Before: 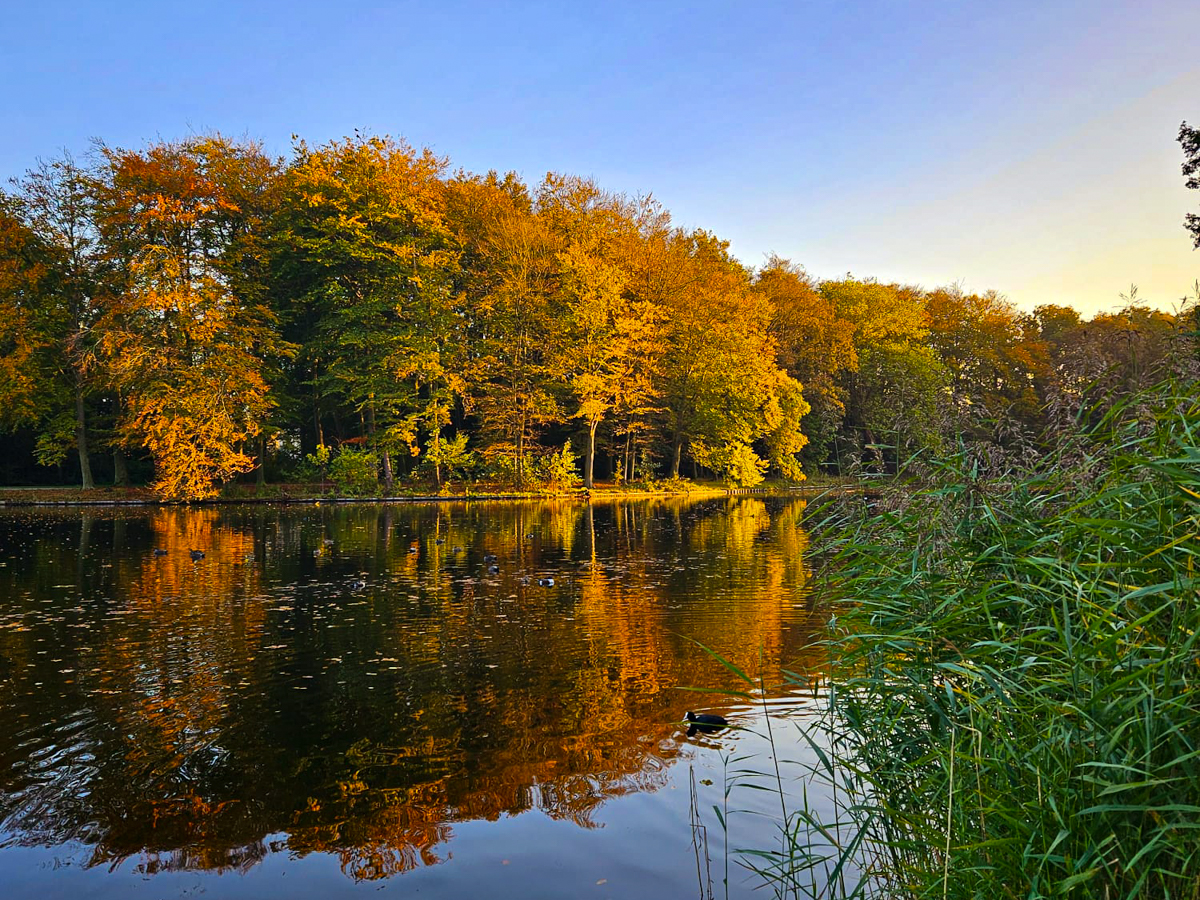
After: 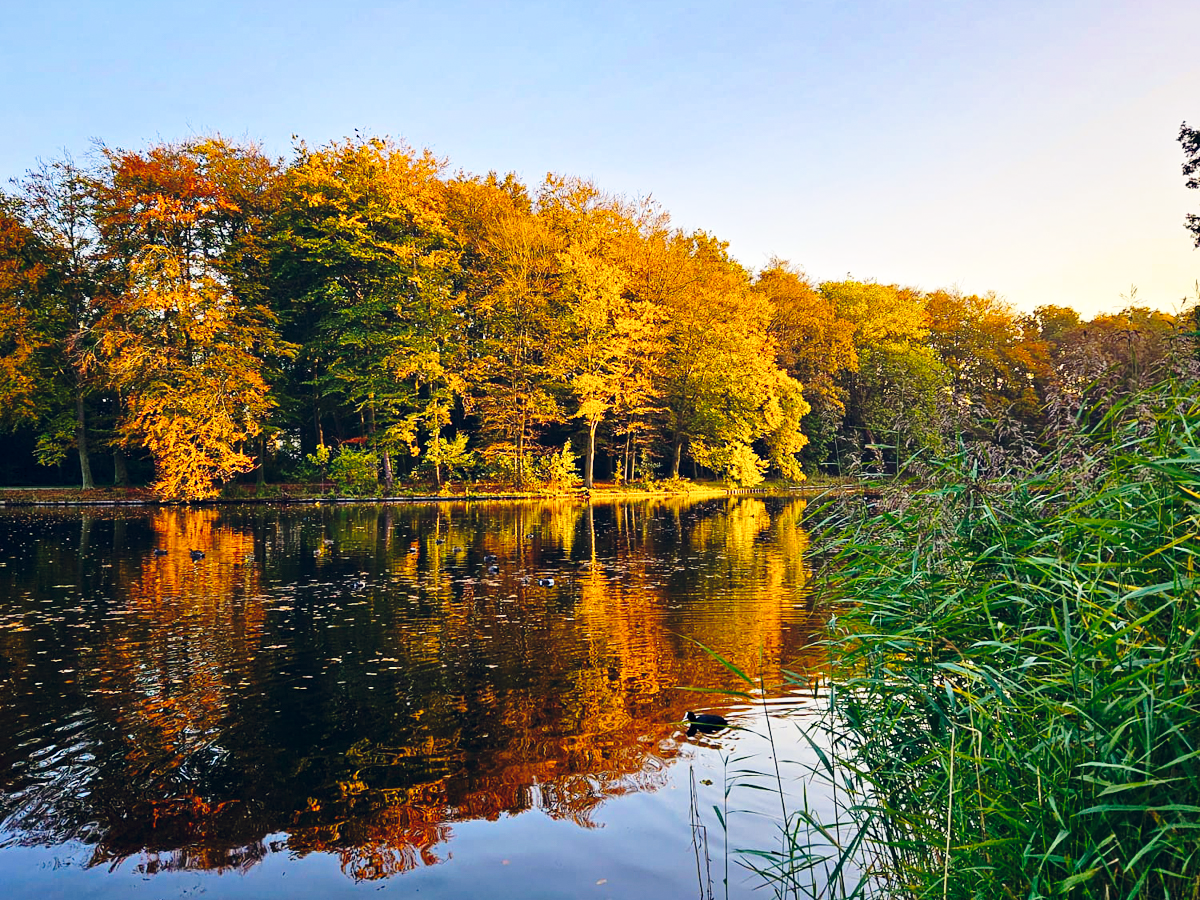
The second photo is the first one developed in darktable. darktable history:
color balance rgb: shadows lift › hue 87.51°, highlights gain › chroma 1.62%, highlights gain › hue 55.1°, global offset › chroma 0.1%, global offset › hue 253.66°, linear chroma grading › global chroma 0.5%
base curve: curves: ch0 [(0, 0) (0.028, 0.03) (0.121, 0.232) (0.46, 0.748) (0.859, 0.968) (1, 1)], preserve colors none
tone equalizer: -7 EV 0.13 EV, smoothing diameter 25%, edges refinement/feathering 10, preserve details guided filter
